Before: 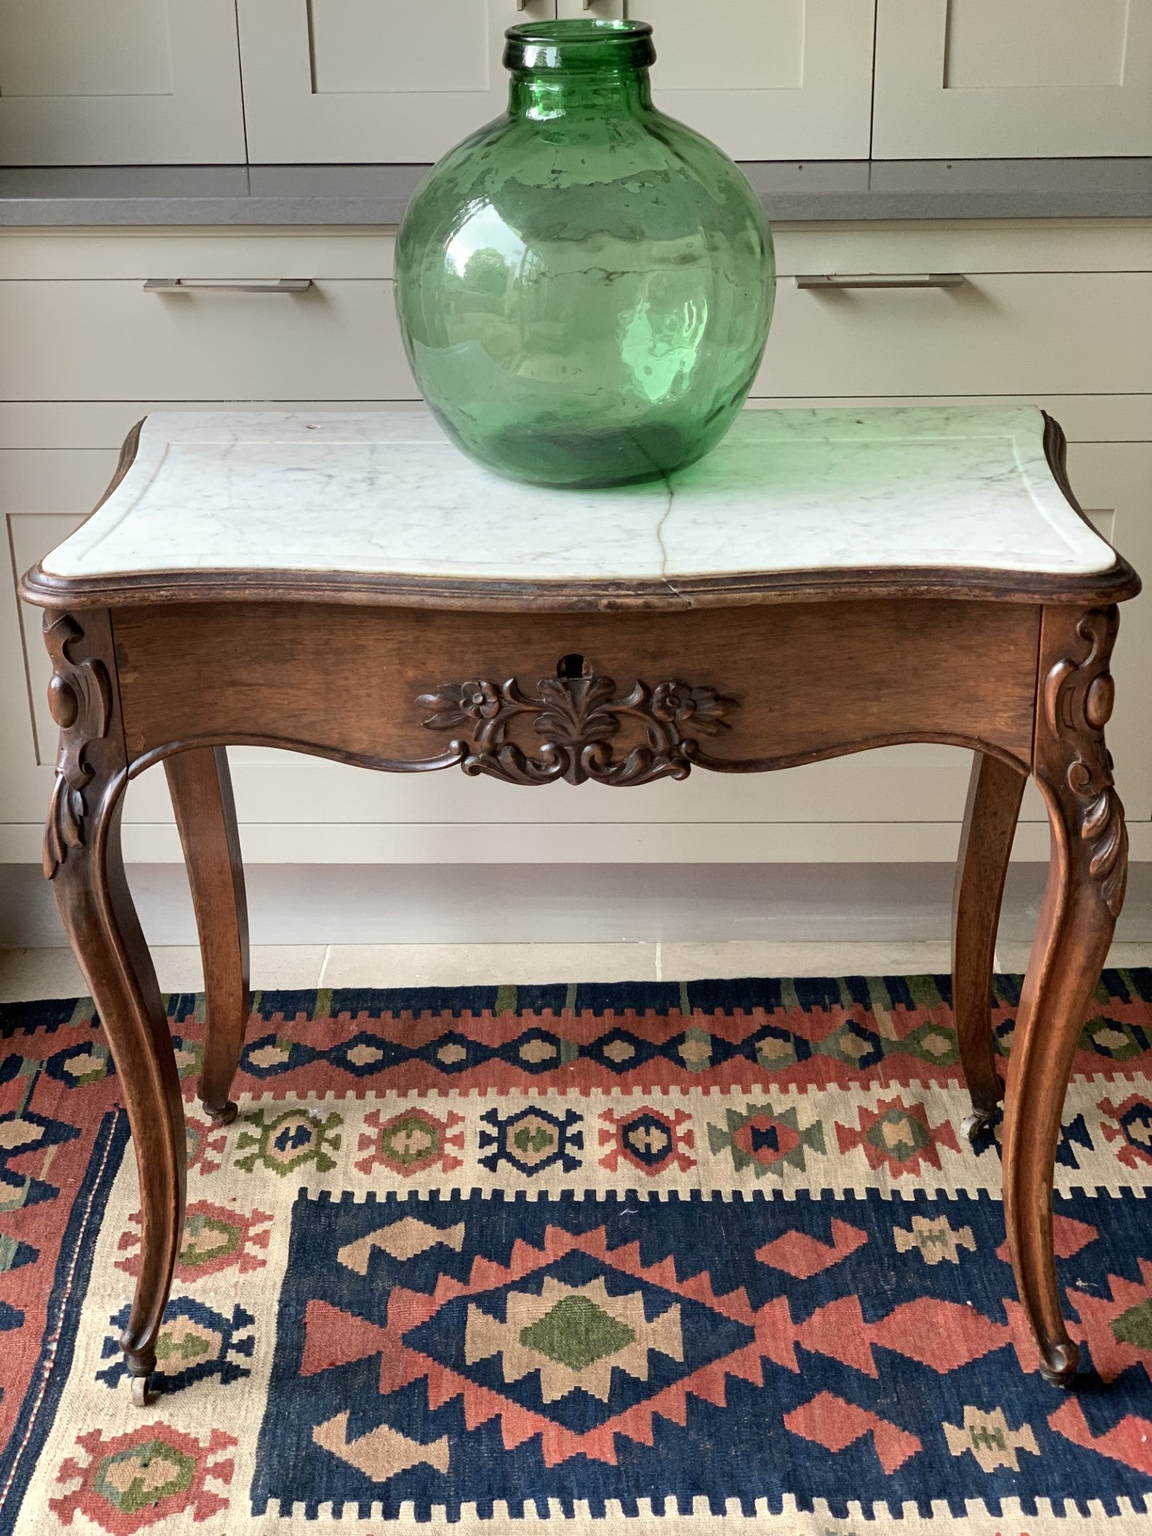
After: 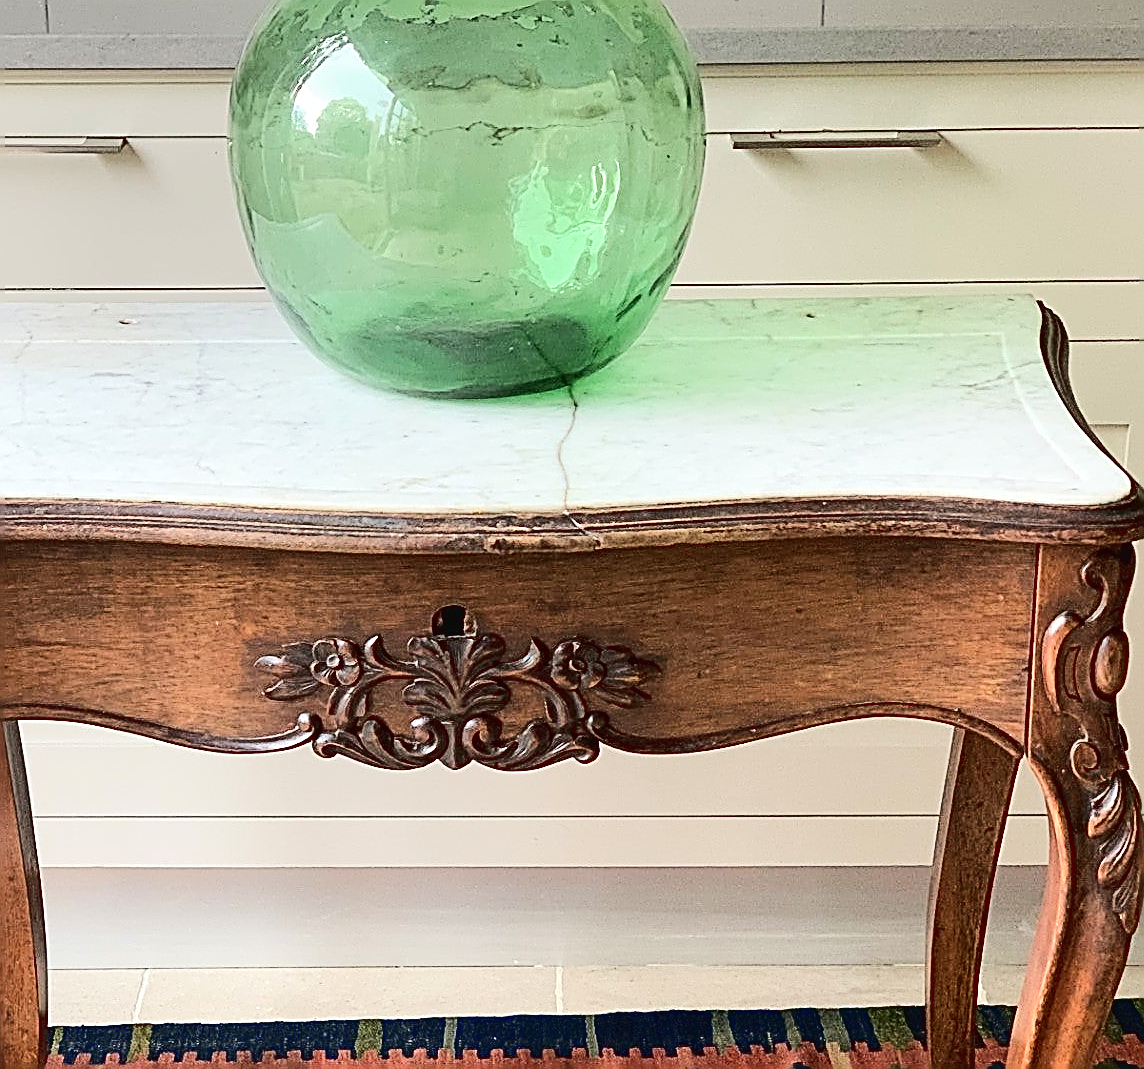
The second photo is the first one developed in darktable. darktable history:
crop: left 18.38%, top 11.092%, right 2.134%, bottom 33.217%
tone curve: curves: ch0 [(0, 0.026) (0.146, 0.158) (0.272, 0.34) (0.453, 0.627) (0.687, 0.829) (1, 1)], color space Lab, linked channels, preserve colors none
sharpen: amount 2
